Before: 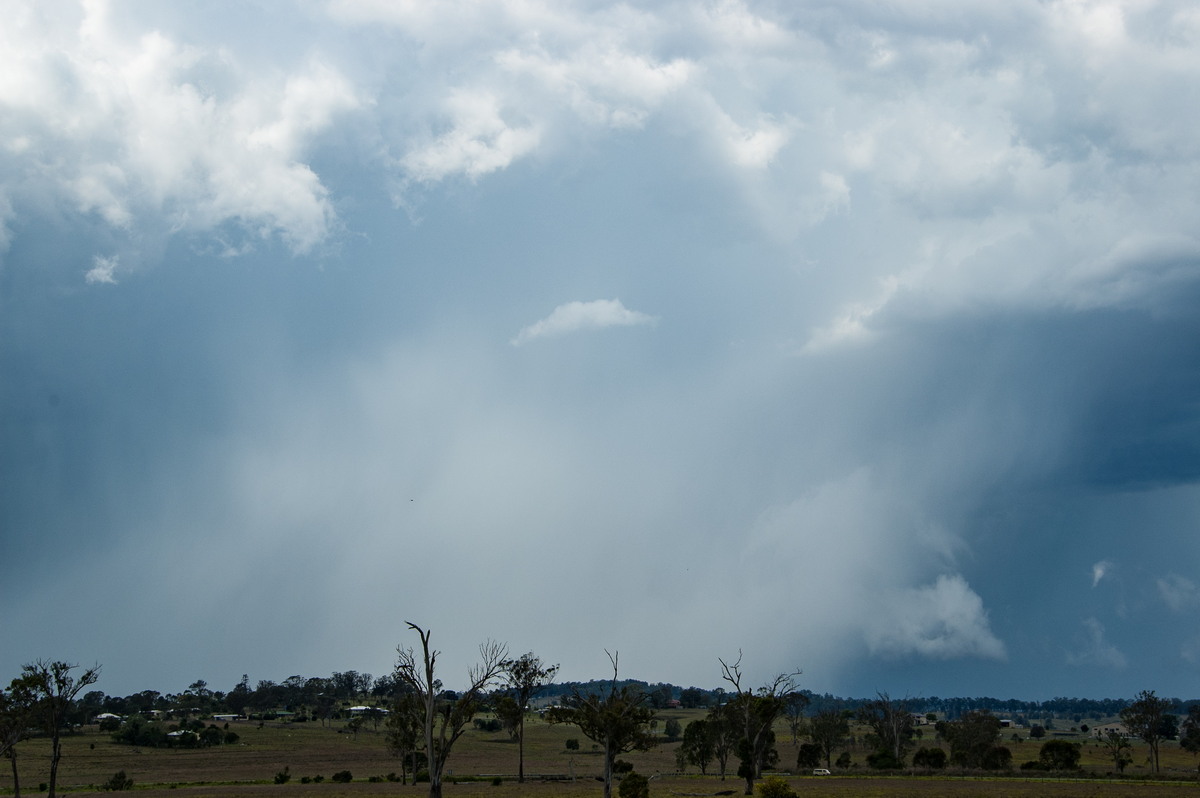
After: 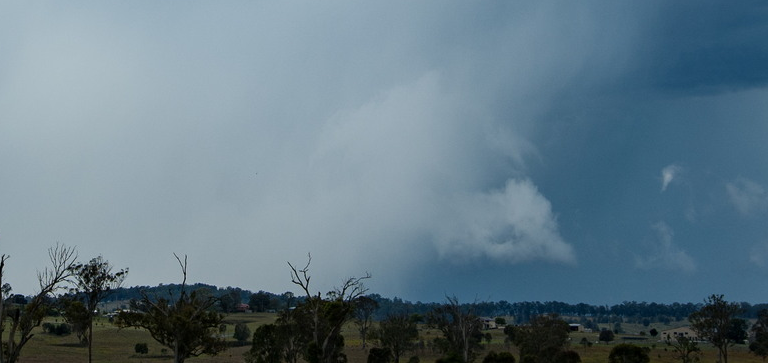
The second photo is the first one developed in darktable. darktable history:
crop and rotate: left 35.927%, top 49.66%, bottom 4.784%
